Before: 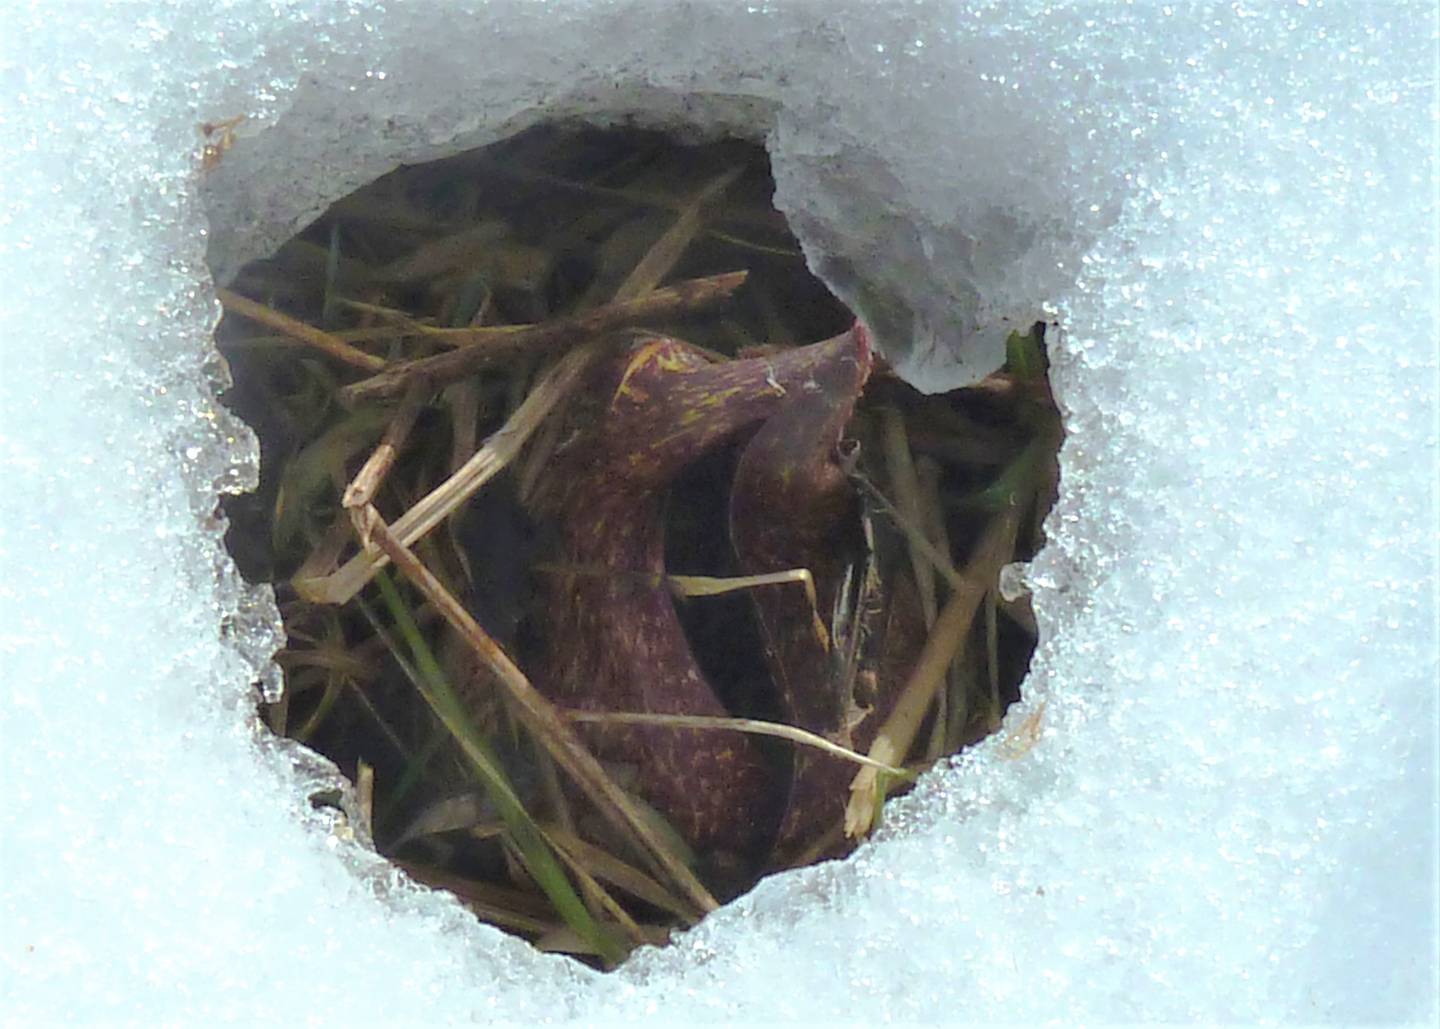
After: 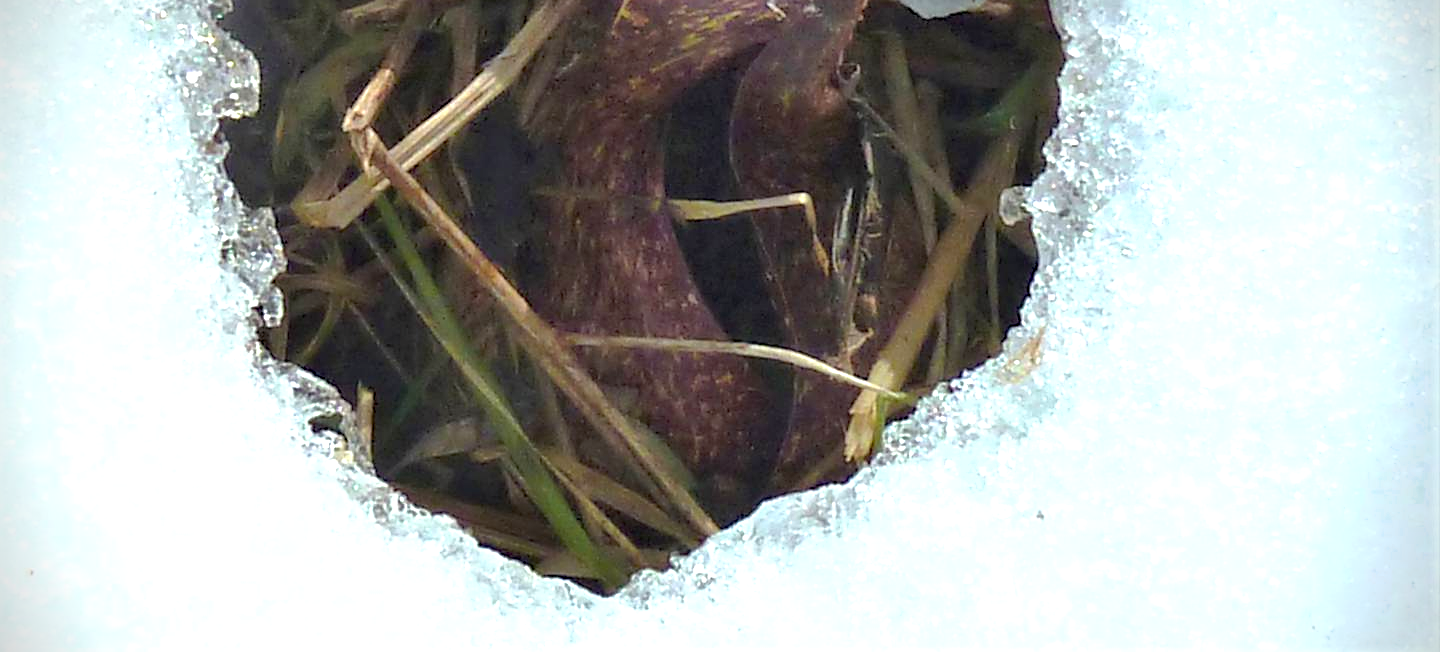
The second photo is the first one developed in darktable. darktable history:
crop and rotate: top 36.585%
haze removal: strength 0.292, distance 0.257, adaptive false
exposure: black level correction 0.001, exposure 0.499 EV, compensate highlight preservation false
base curve: curves: ch0 [(0, 0) (0.303, 0.277) (1, 1)], preserve colors none
sharpen: radius 1.58, amount 0.365, threshold 1.284
vignetting: fall-off start 88.03%, fall-off radius 24.82%
shadows and highlights: radius 126.63, shadows 30.3, highlights -31, low approximation 0.01, soften with gaussian
